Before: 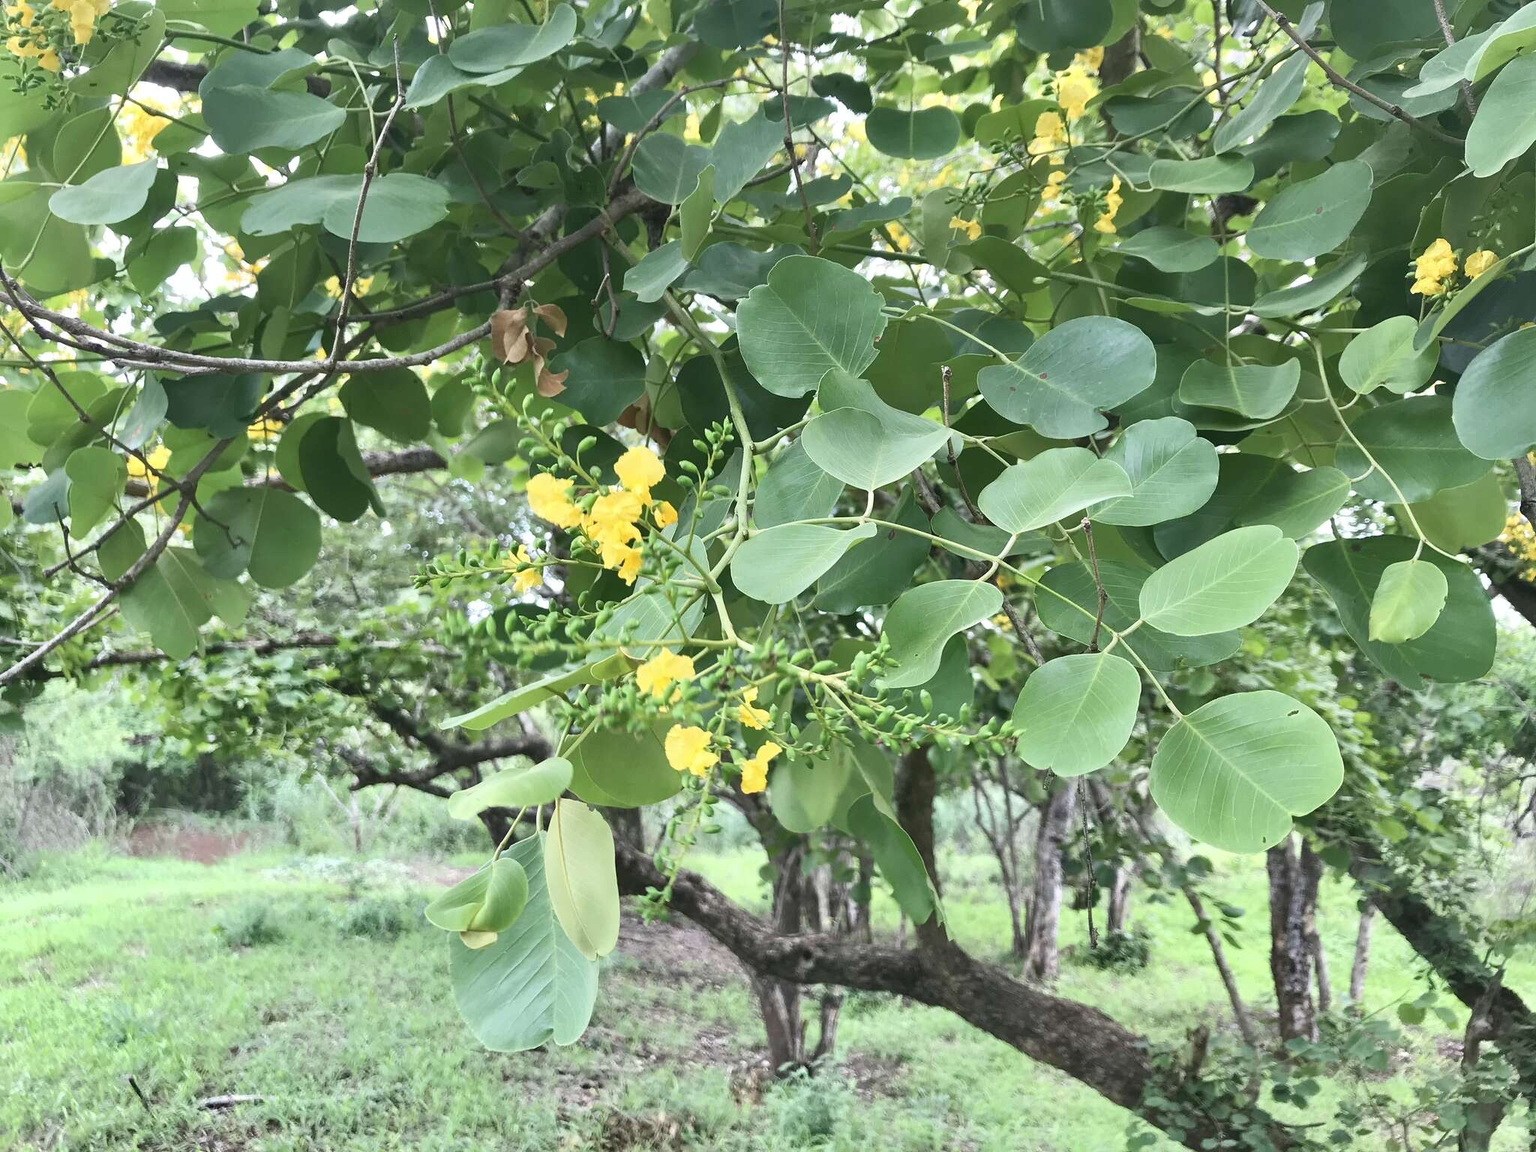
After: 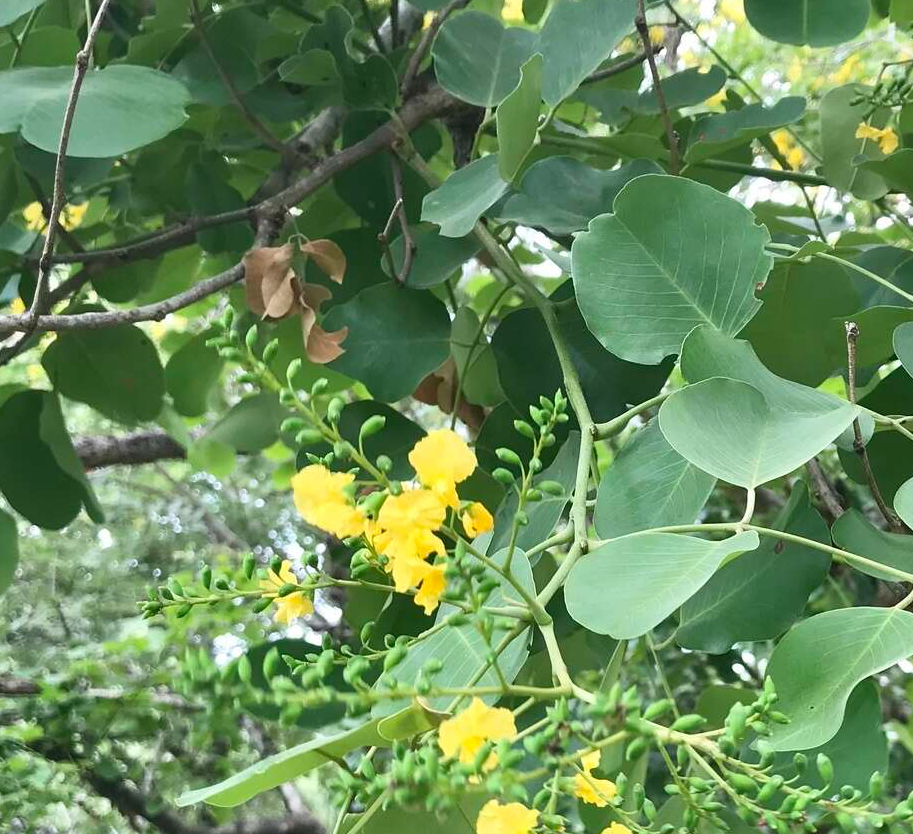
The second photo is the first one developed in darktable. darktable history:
crop: left 20.066%, top 10.825%, right 35.343%, bottom 34.835%
